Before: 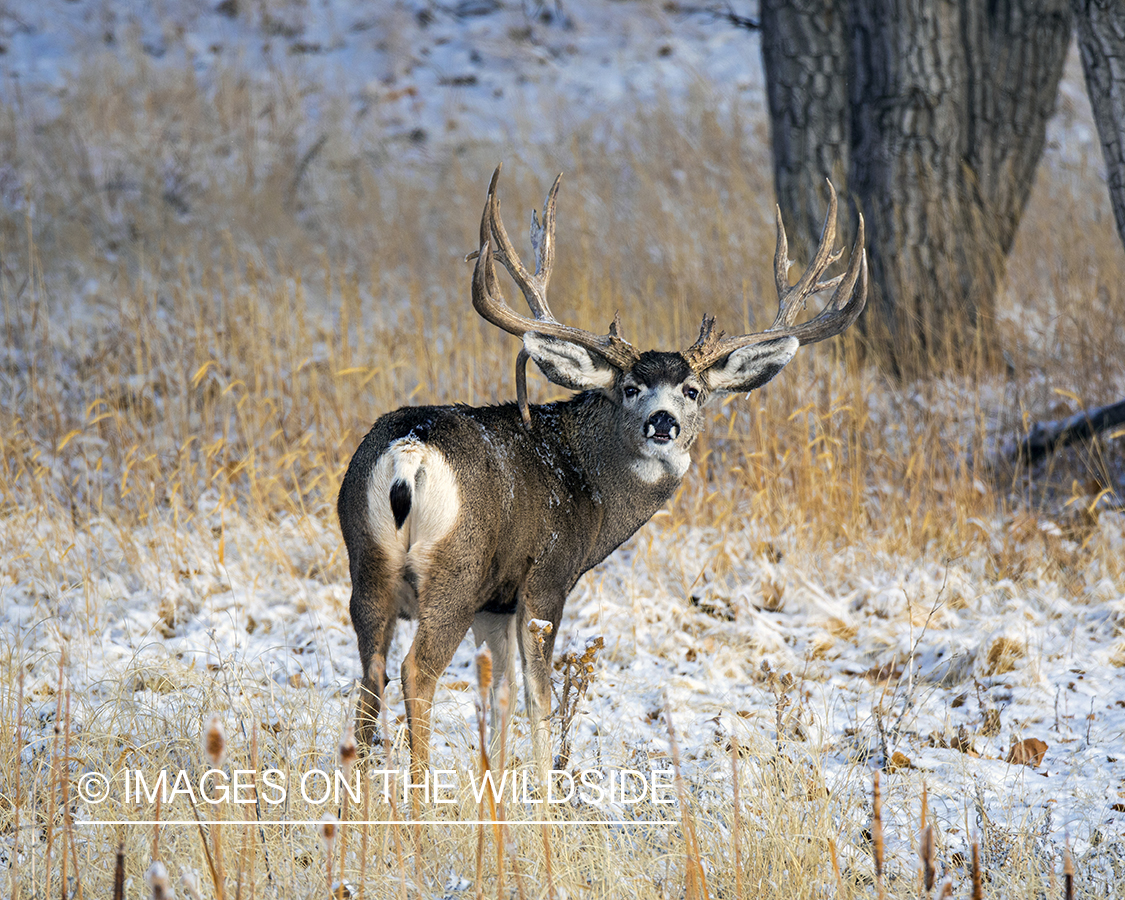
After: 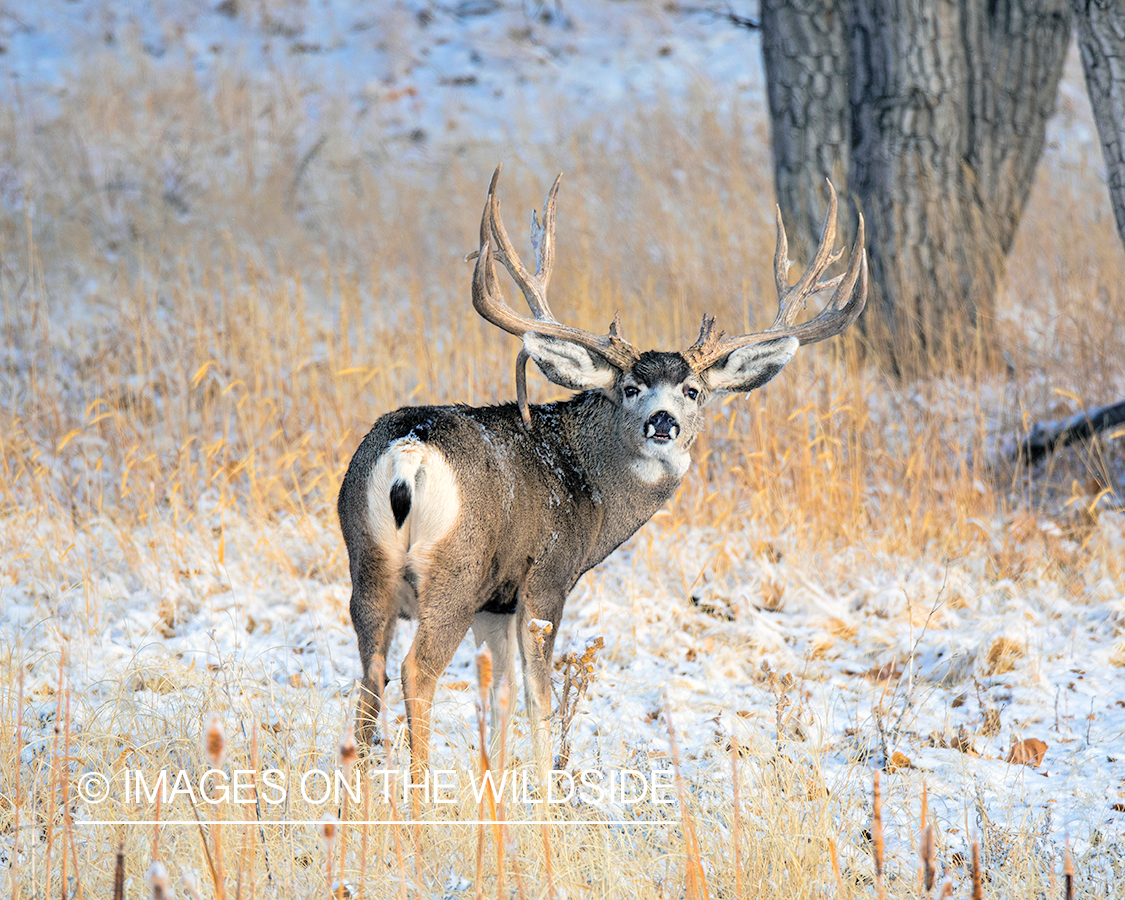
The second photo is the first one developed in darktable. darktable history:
contrast brightness saturation: brightness 0.277
